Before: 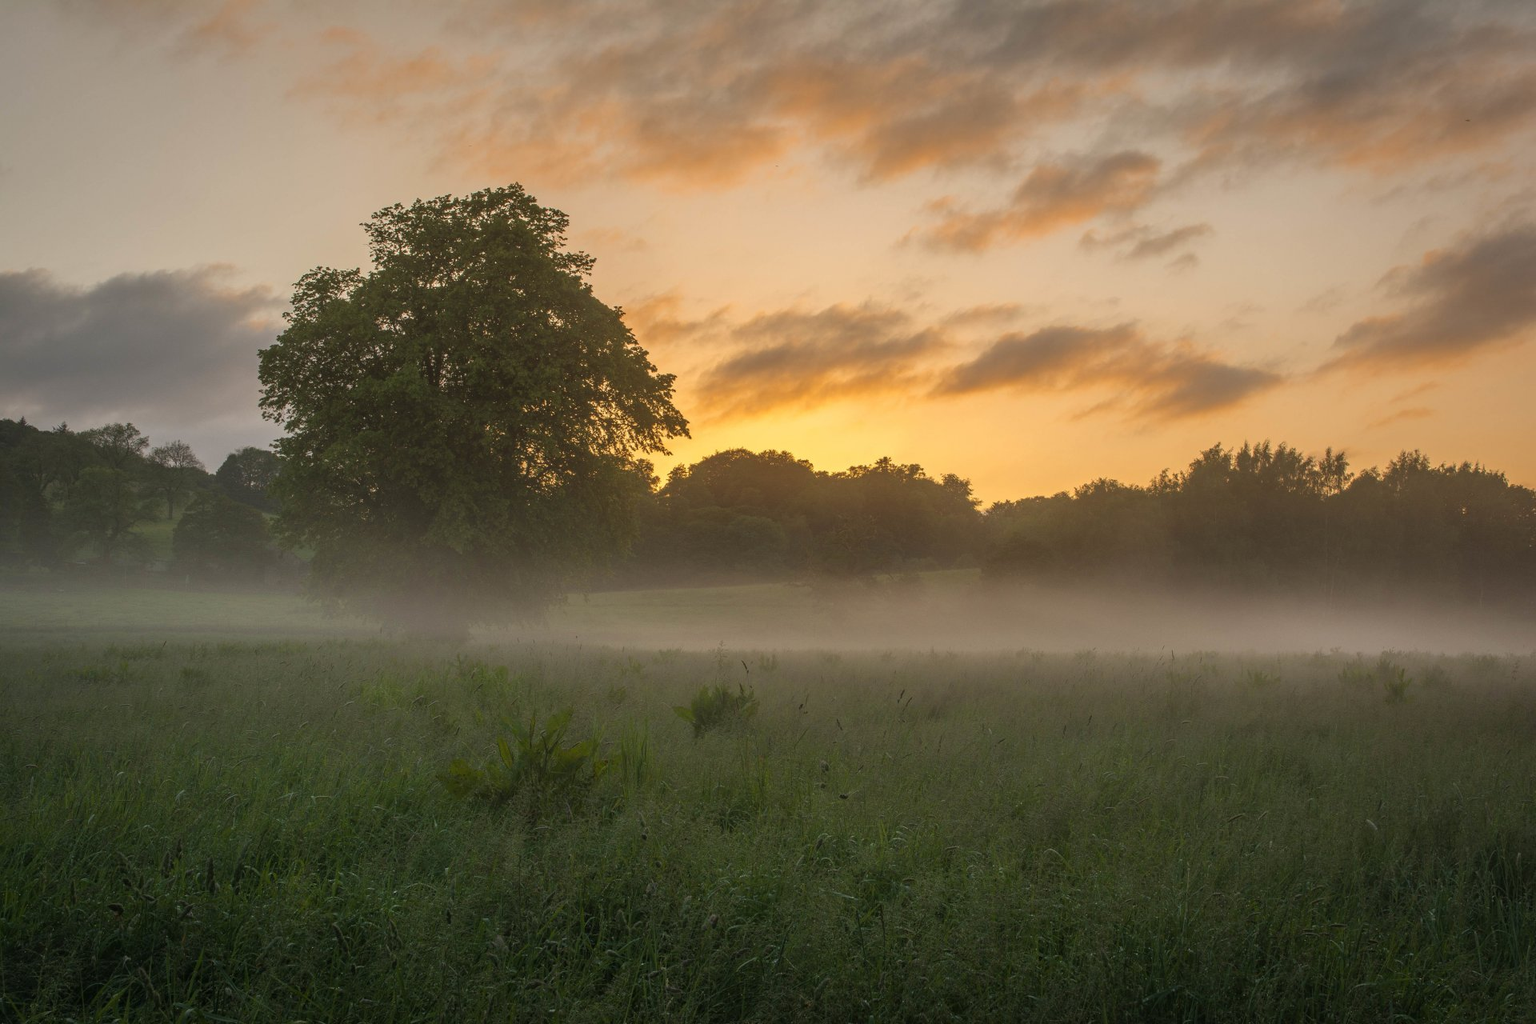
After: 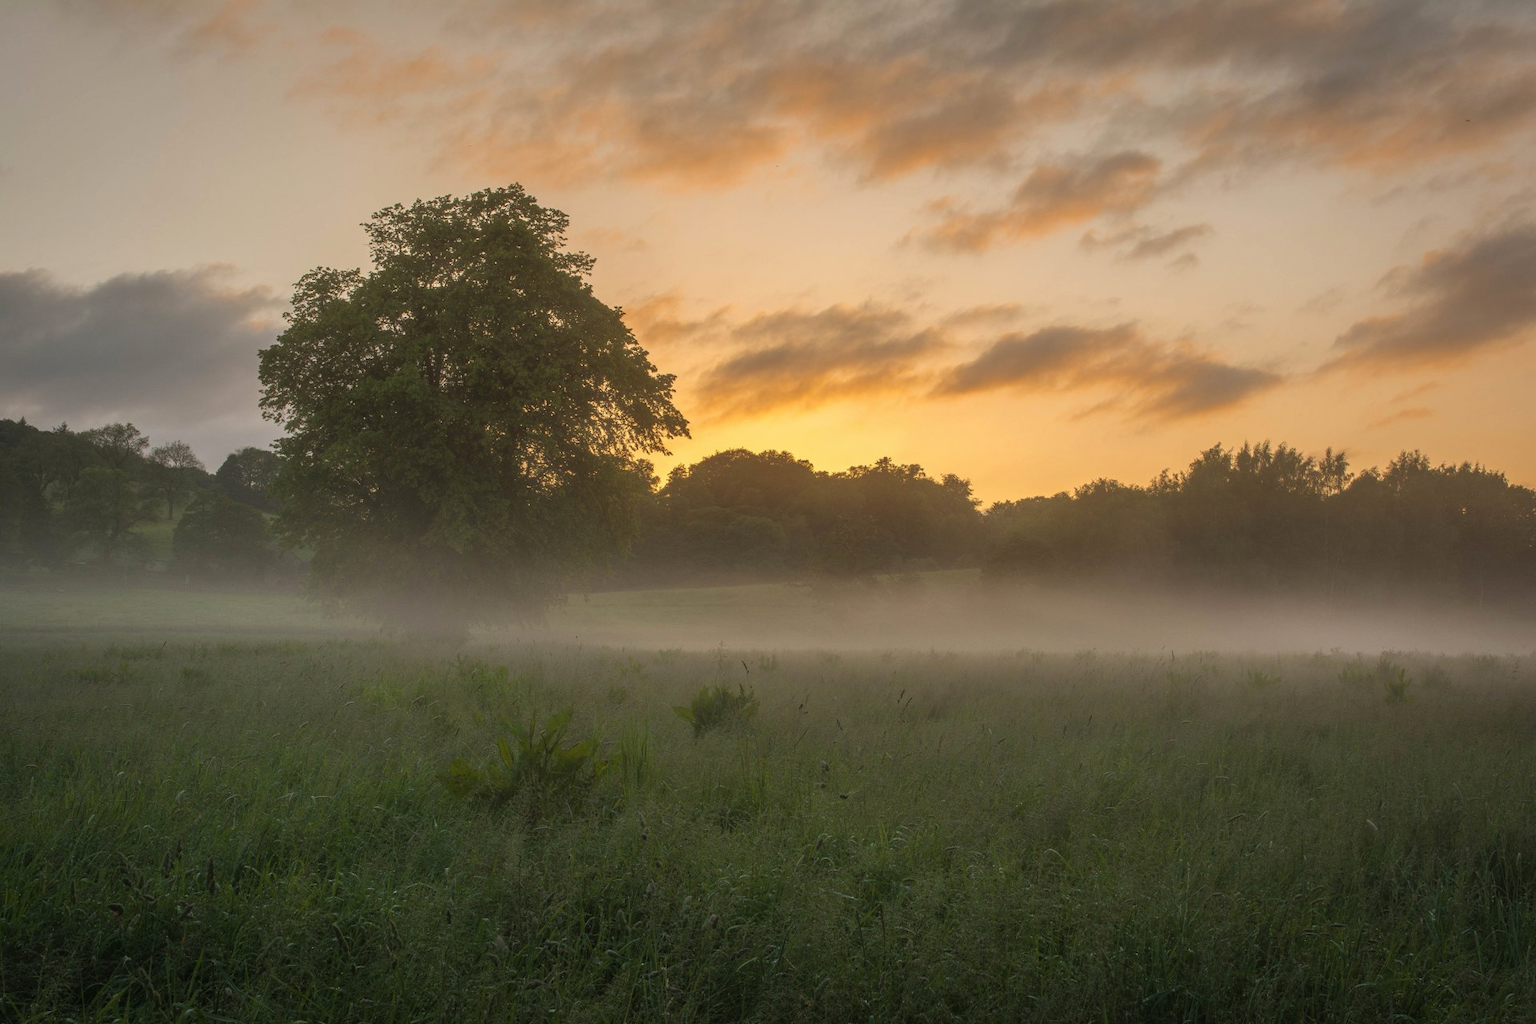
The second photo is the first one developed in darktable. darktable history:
haze removal: strength -0.054, compatibility mode true, adaptive false
